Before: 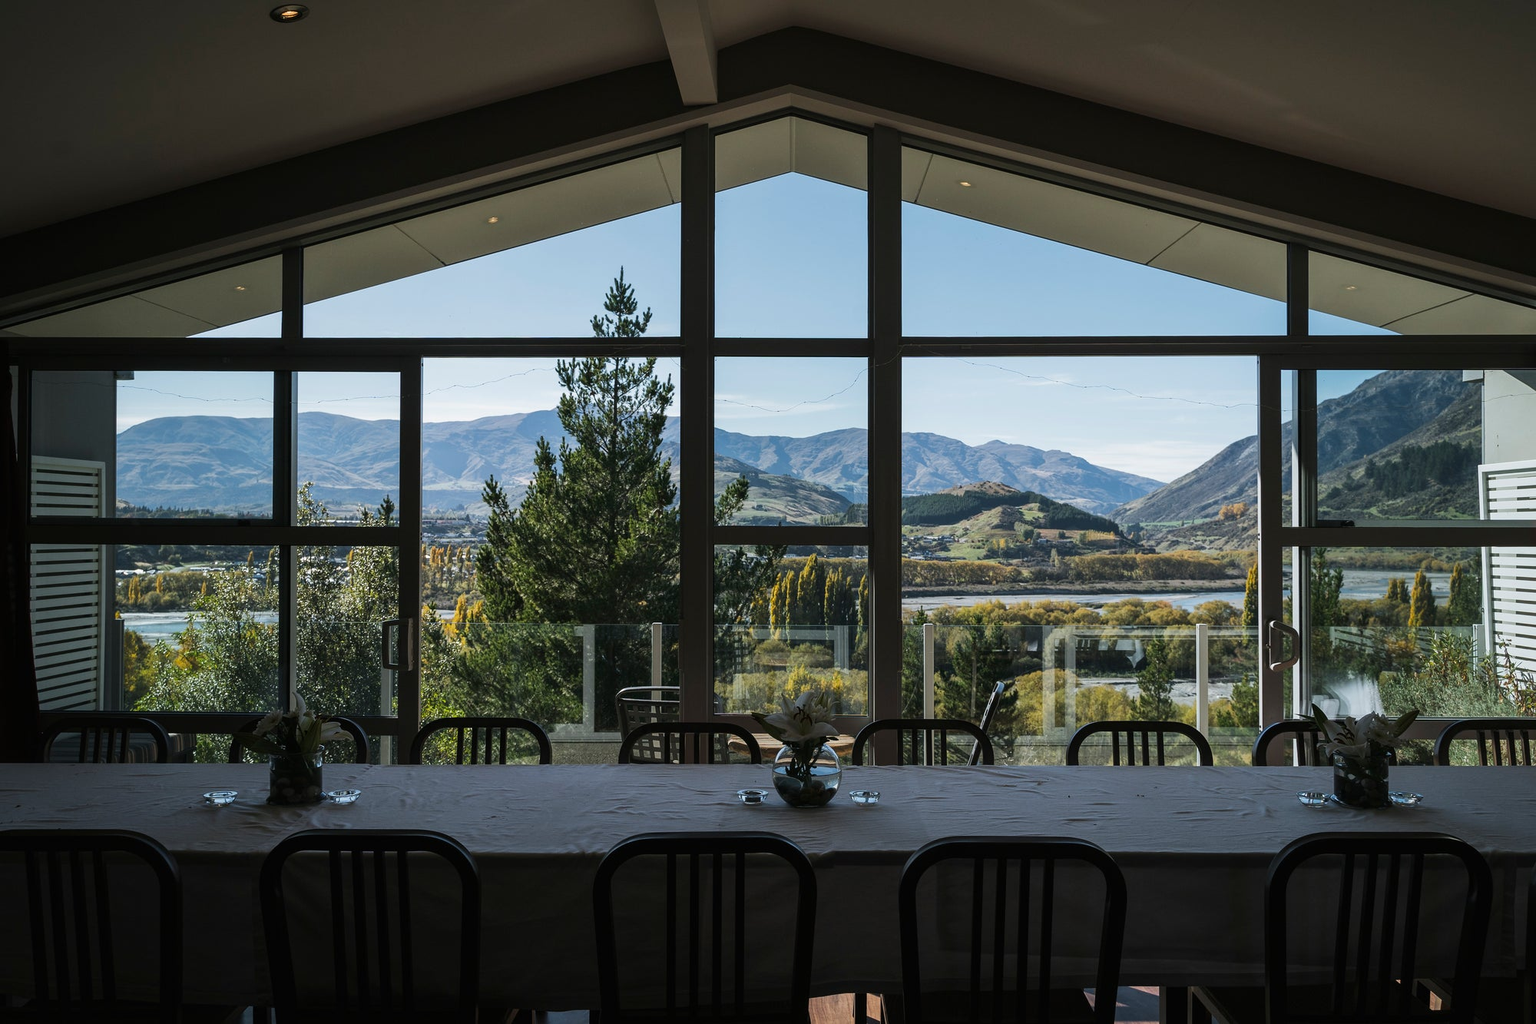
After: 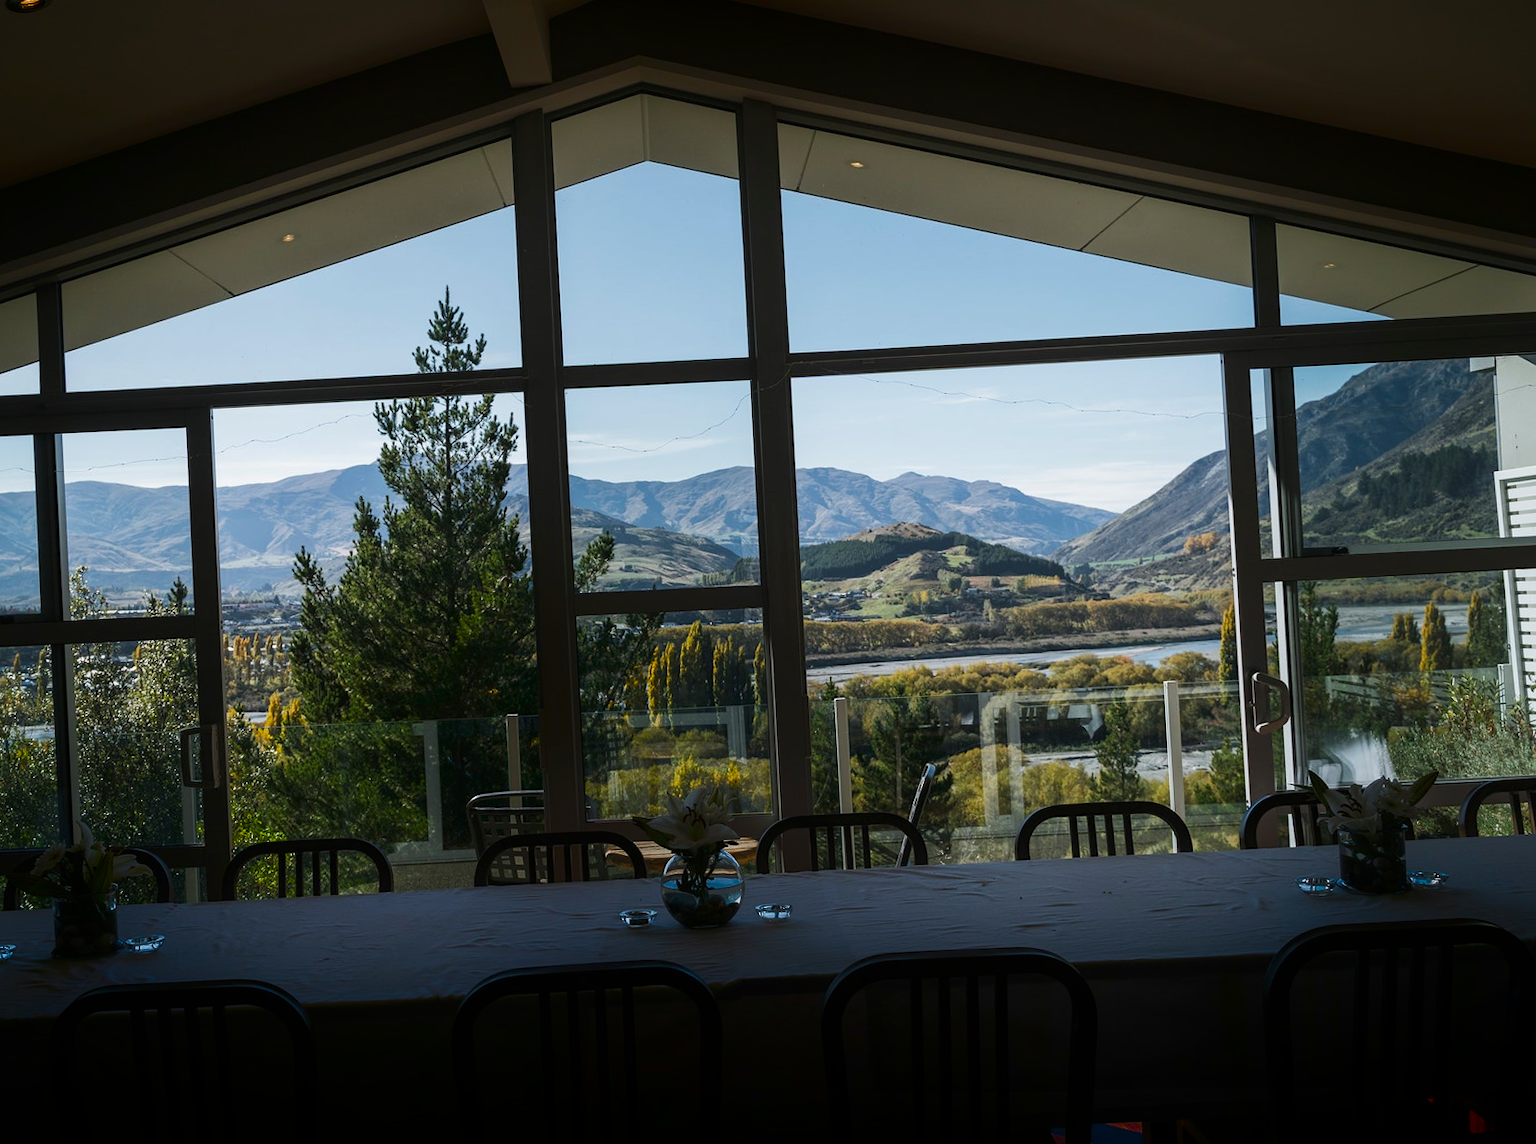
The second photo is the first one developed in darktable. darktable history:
crop and rotate: left 14.584%
shadows and highlights: shadows -70, highlights 35, soften with gaussian
rotate and perspective: rotation -3°, crop left 0.031, crop right 0.968, crop top 0.07, crop bottom 0.93
